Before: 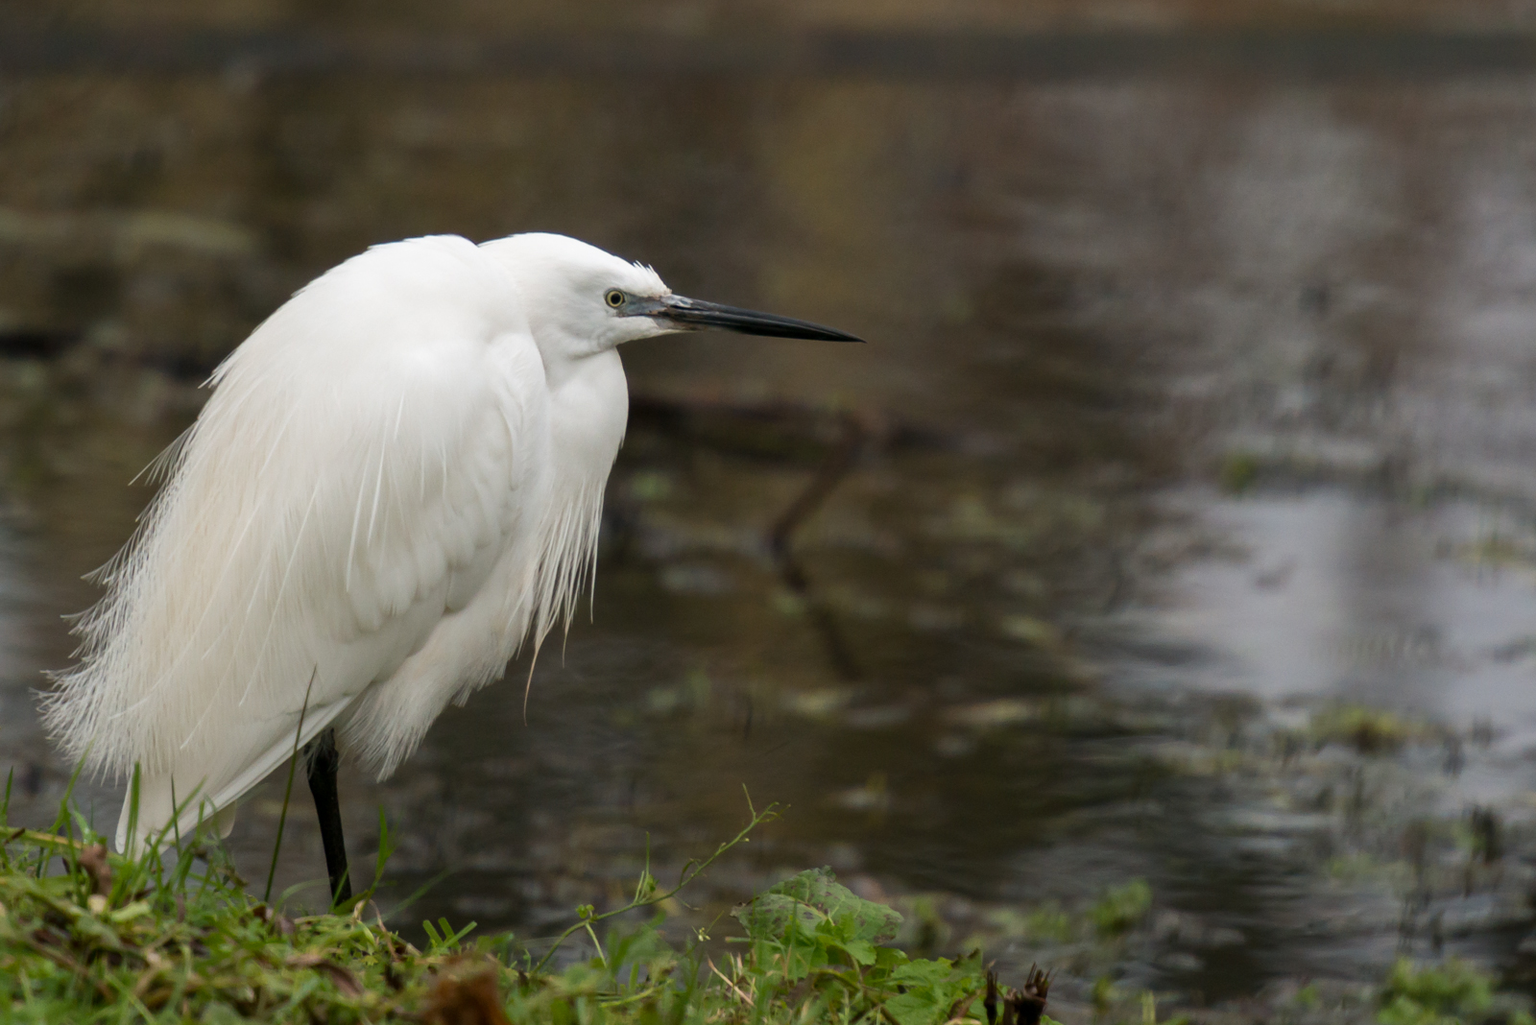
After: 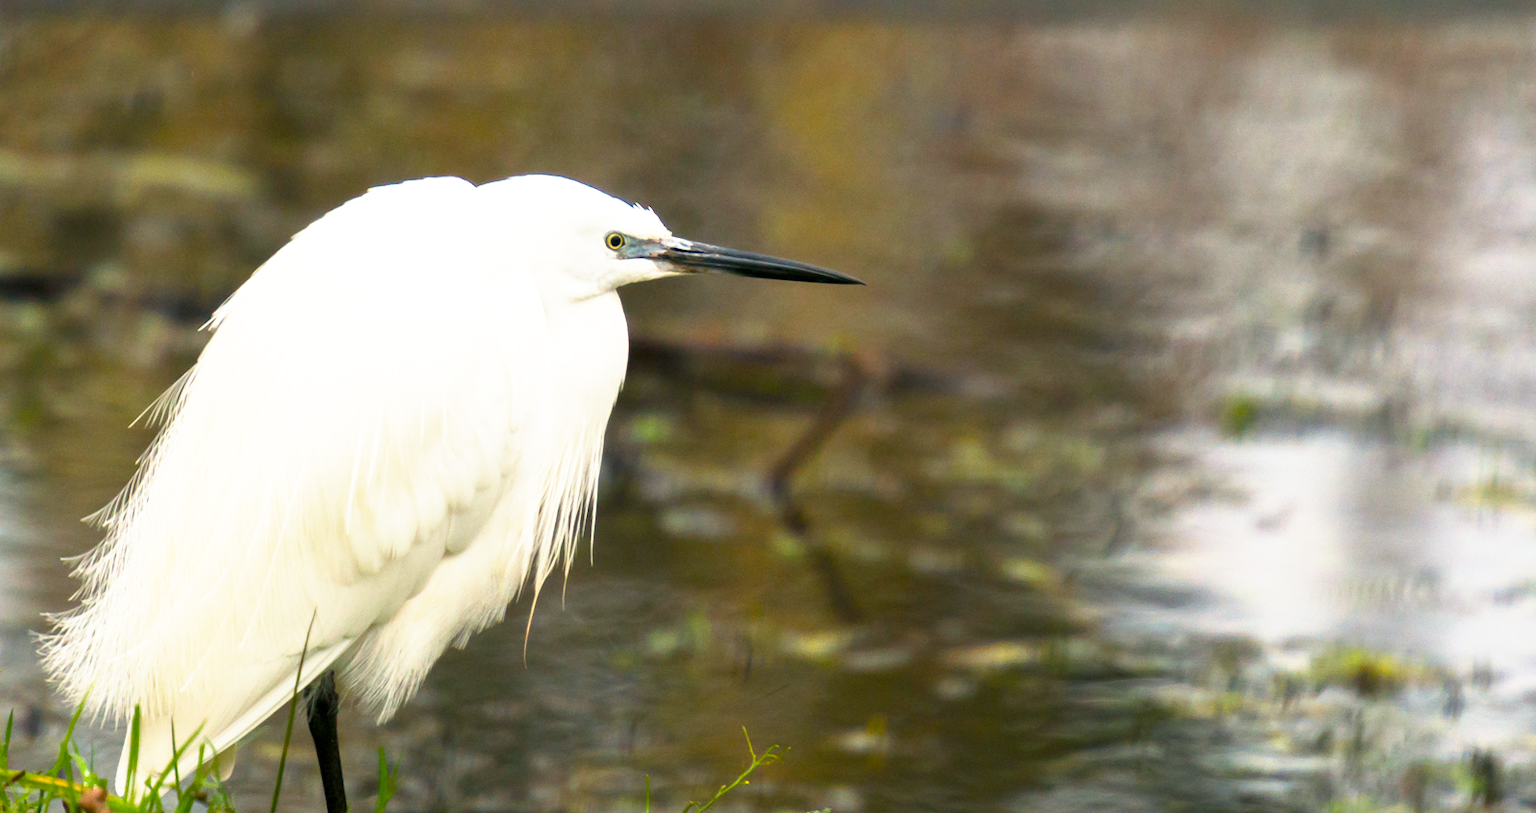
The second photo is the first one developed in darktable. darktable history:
color balance rgb: shadows lift › chroma 1.008%, shadows lift › hue 215.75°, highlights gain › chroma 3.071%, highlights gain › hue 78.6°, perceptual saturation grading › global saturation 25.698%, perceptual brilliance grading › global brilliance 29.328%, global vibrance 16.354%, saturation formula JzAzBz (2021)
base curve: curves: ch0 [(0, 0) (0.495, 0.917) (1, 1)], preserve colors none
crop and rotate: top 5.654%, bottom 14.958%
